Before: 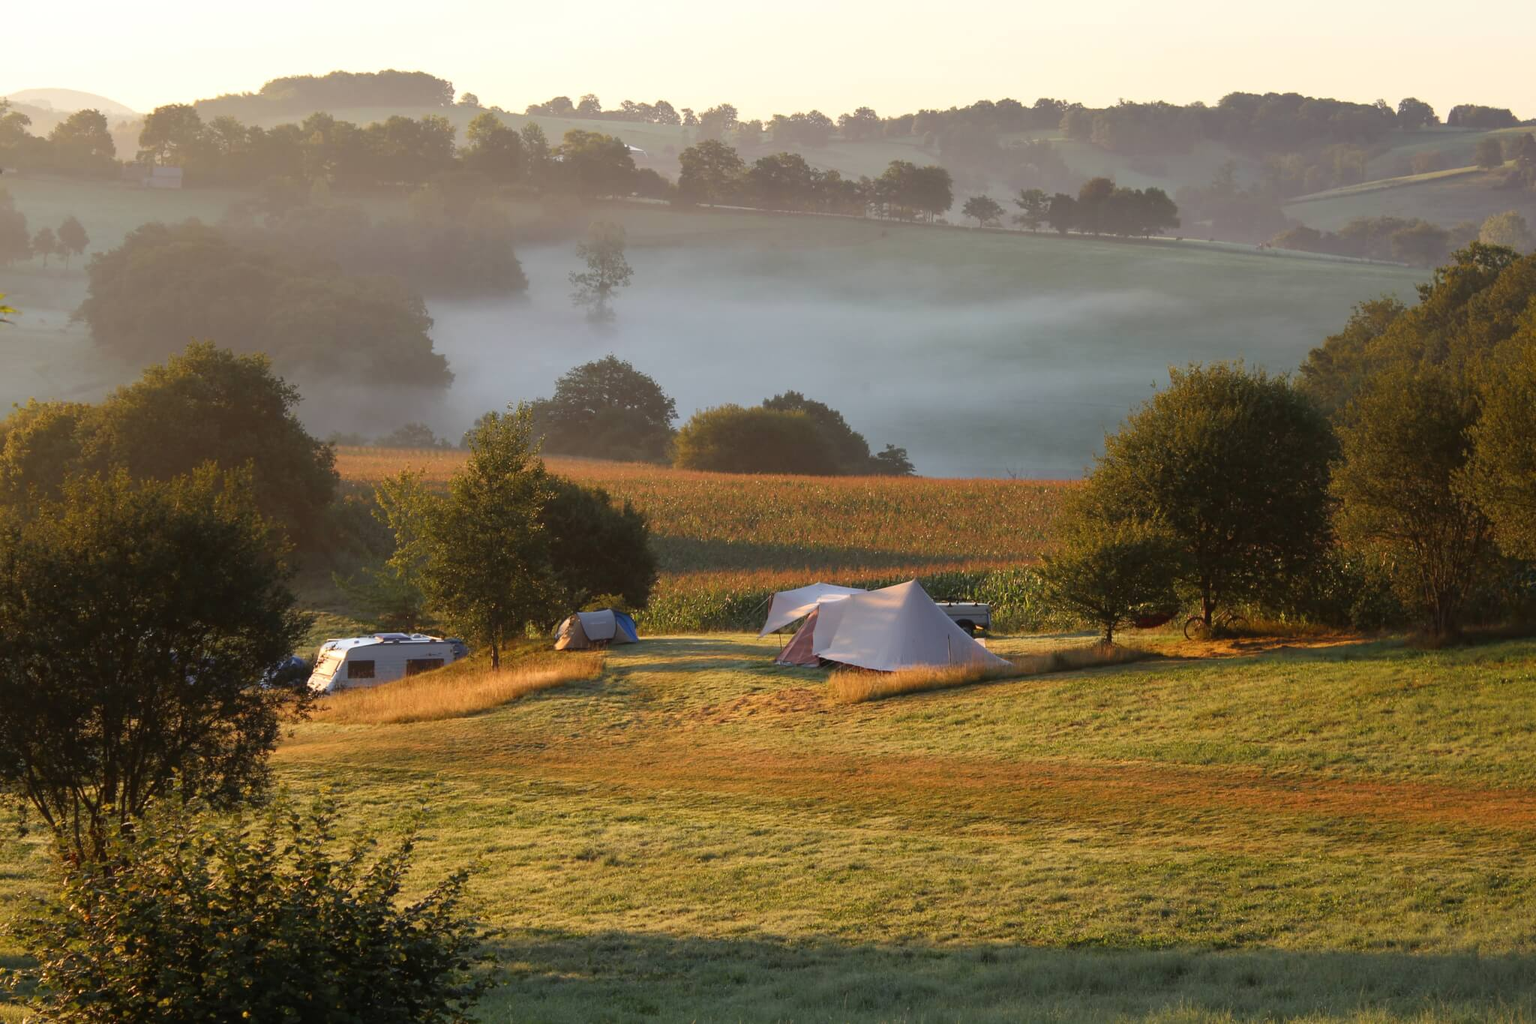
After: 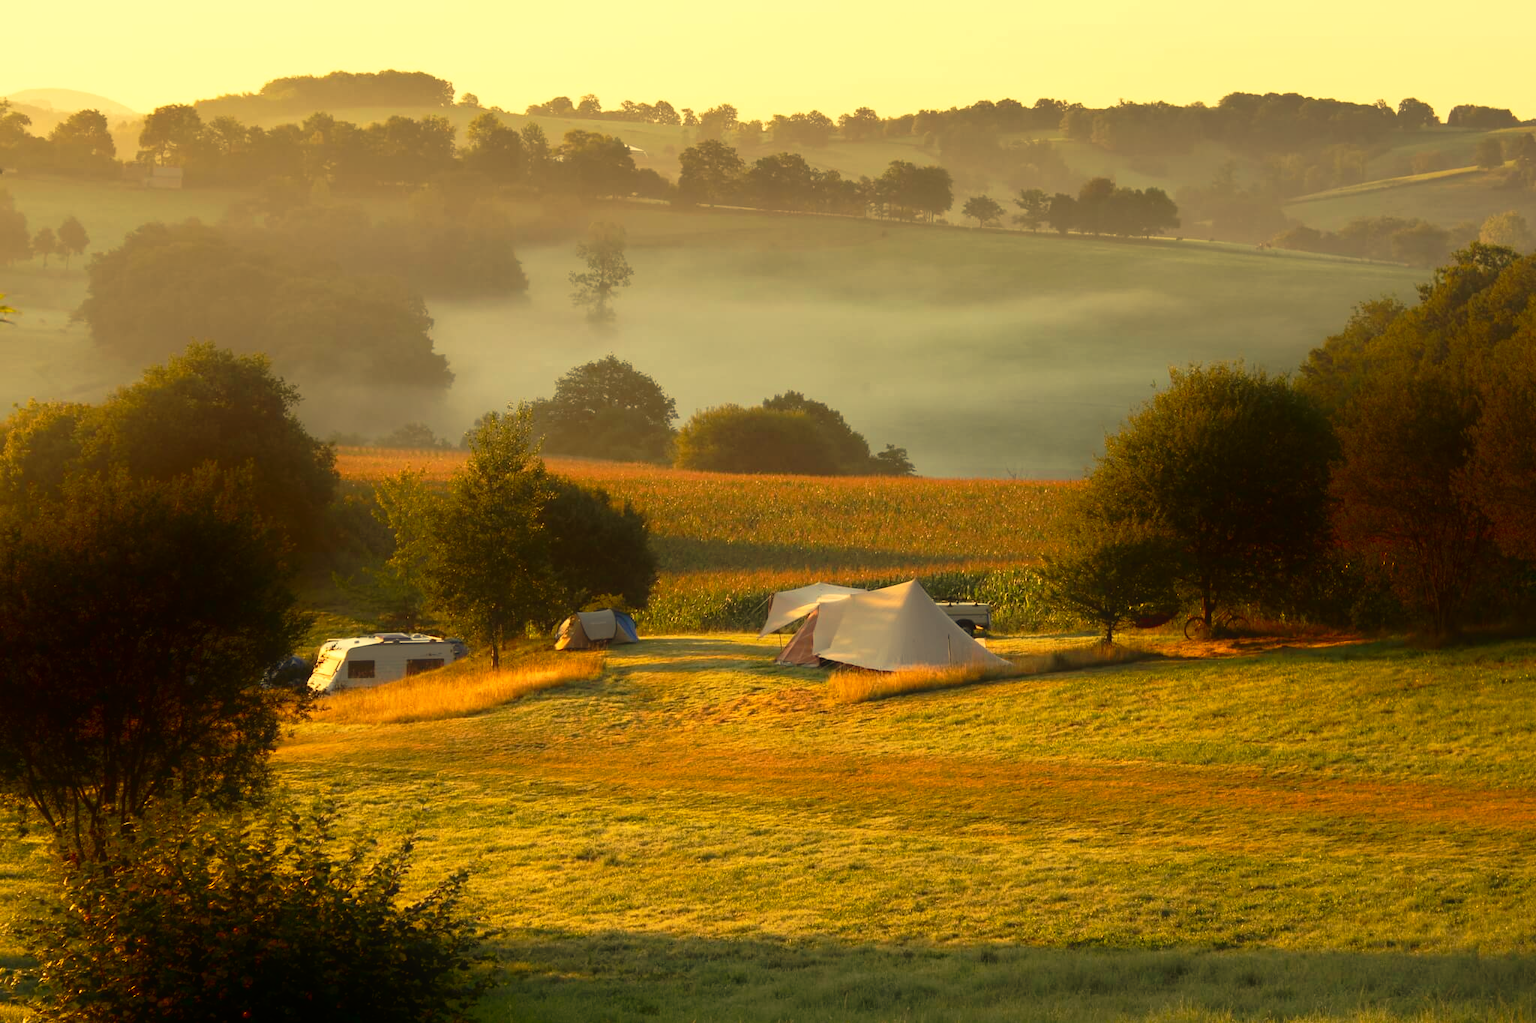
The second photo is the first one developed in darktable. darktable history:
tone curve: curves: ch0 [(0, 0) (0.003, 0.049) (0.011, 0.051) (0.025, 0.055) (0.044, 0.065) (0.069, 0.081) (0.1, 0.11) (0.136, 0.15) (0.177, 0.195) (0.224, 0.242) (0.277, 0.308) (0.335, 0.375) (0.399, 0.436) (0.468, 0.5) (0.543, 0.574) (0.623, 0.665) (0.709, 0.761) (0.801, 0.851) (0.898, 0.933) (1, 1)], preserve colors none
color correction: highlights a* 2.72, highlights b* 22.8
shadows and highlights: shadows -88.03, highlights -35.45, shadows color adjustment 99.15%, highlights color adjustment 0%, soften with gaussian
white balance: red 1.08, blue 0.791
